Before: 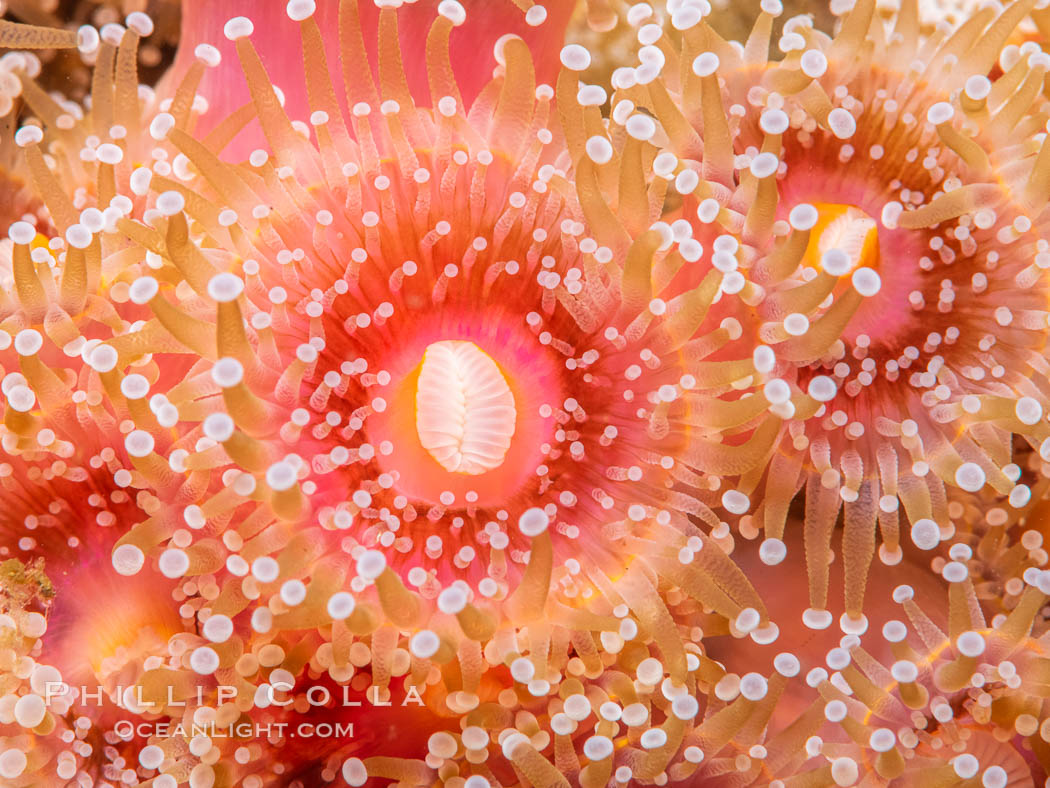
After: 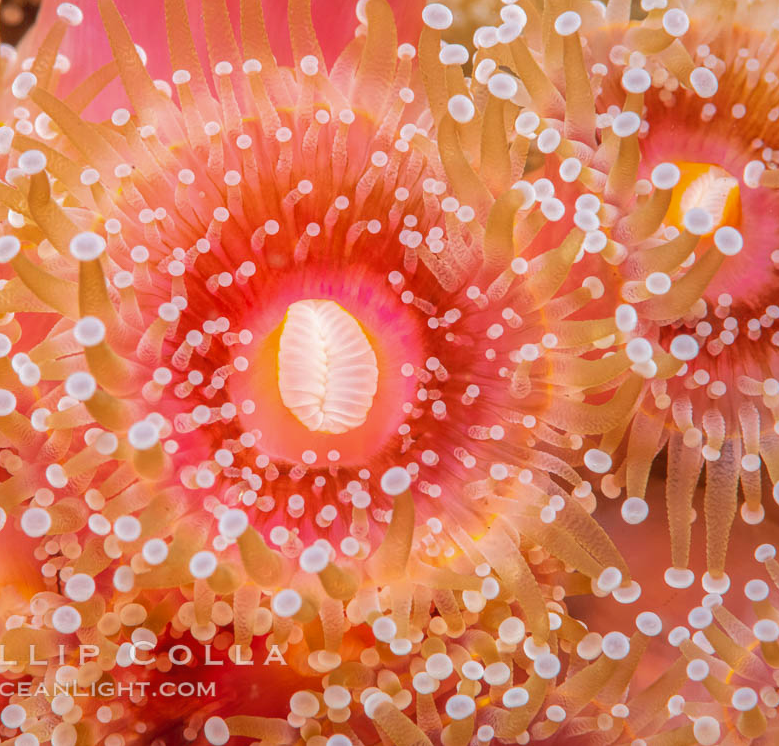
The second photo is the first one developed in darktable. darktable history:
crop and rotate: left 13.15%, top 5.251%, right 12.609%
shadows and highlights: on, module defaults
